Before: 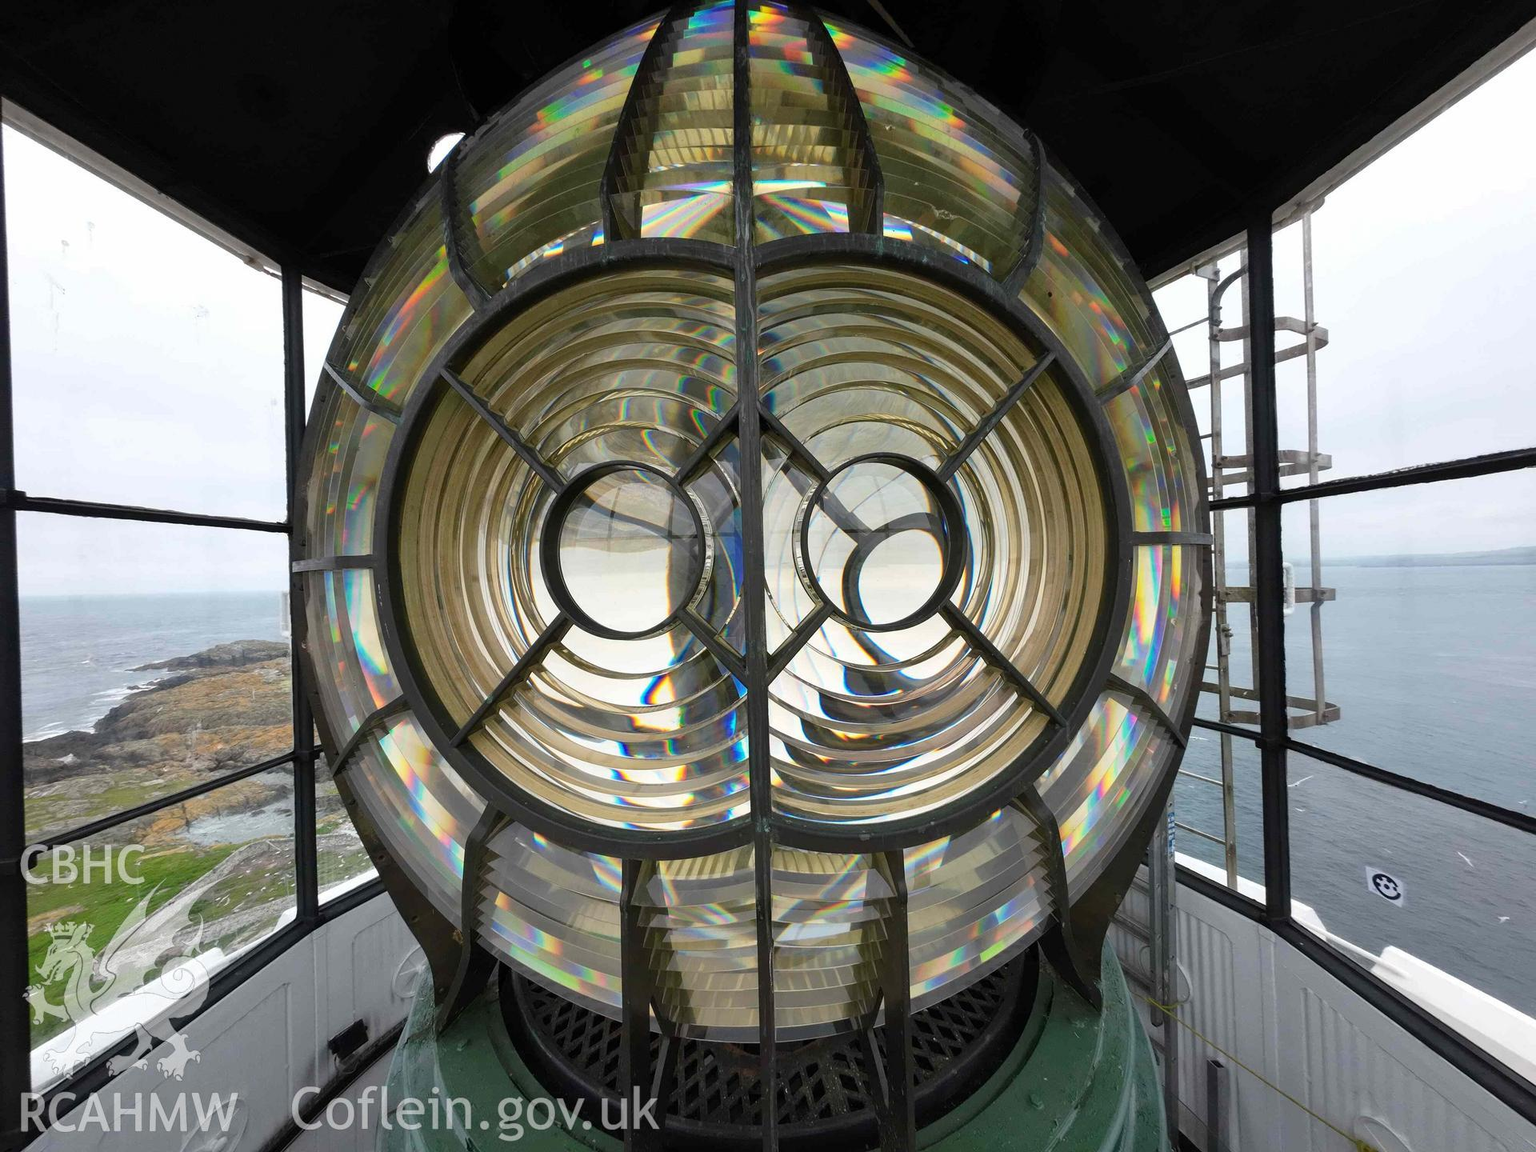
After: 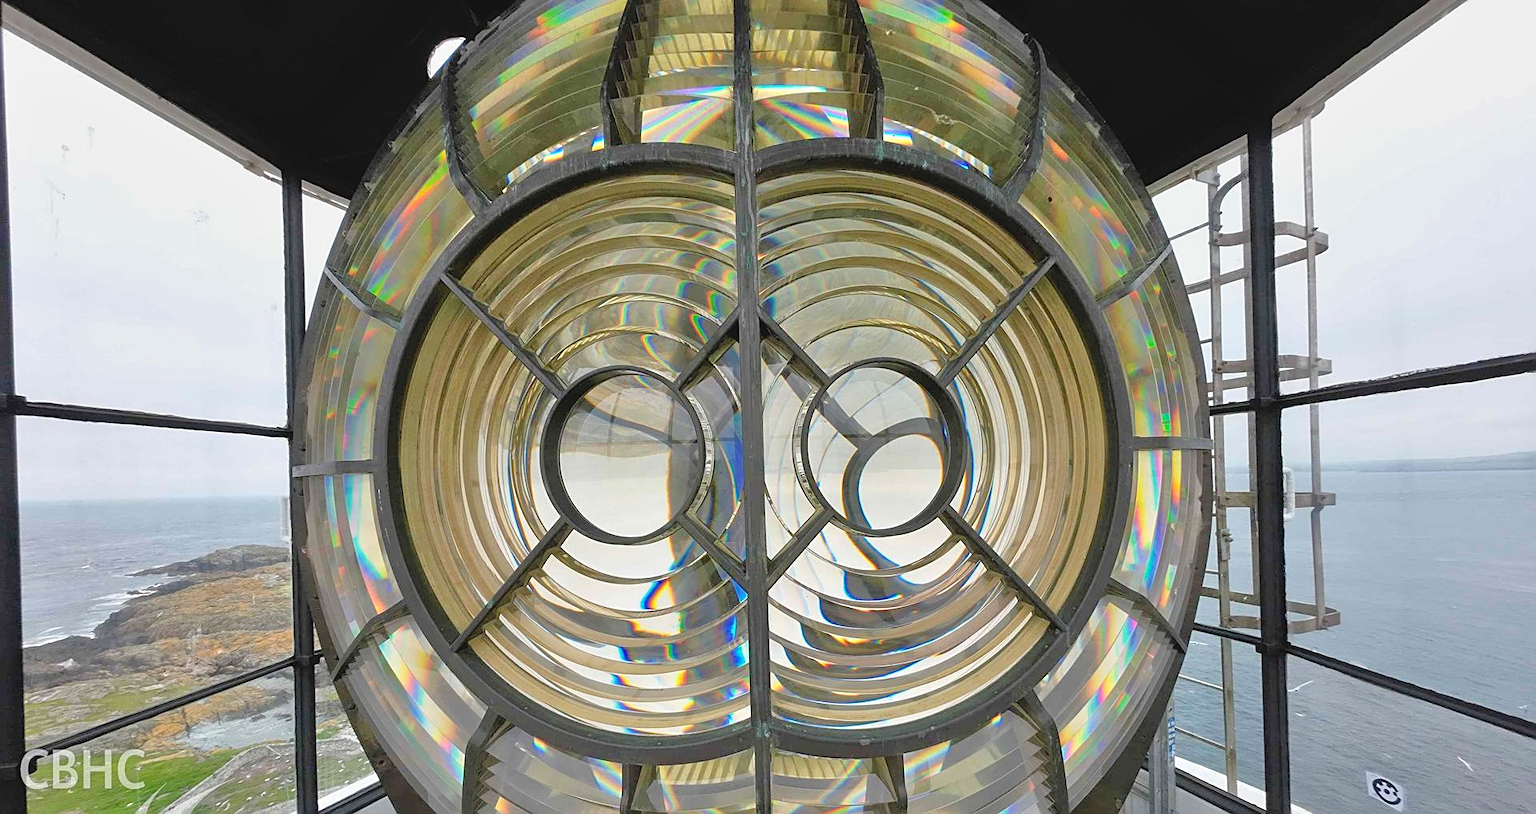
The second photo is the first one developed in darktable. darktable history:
crop and rotate: top 8.293%, bottom 20.996%
sharpen: on, module defaults
tone equalizer: -7 EV 0.15 EV, -6 EV 0.6 EV, -5 EV 1.15 EV, -4 EV 1.33 EV, -3 EV 1.15 EV, -2 EV 0.6 EV, -1 EV 0.15 EV, mask exposure compensation -0.5 EV
contrast brightness saturation: contrast -0.11
